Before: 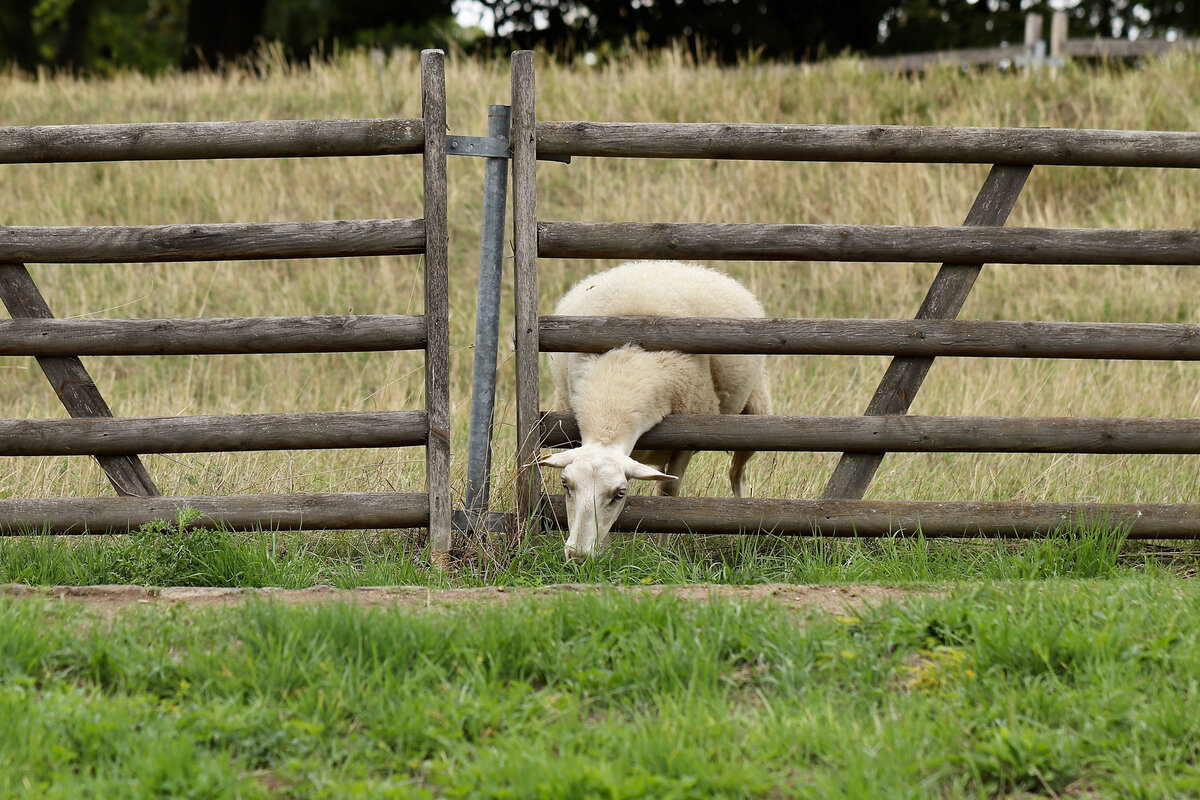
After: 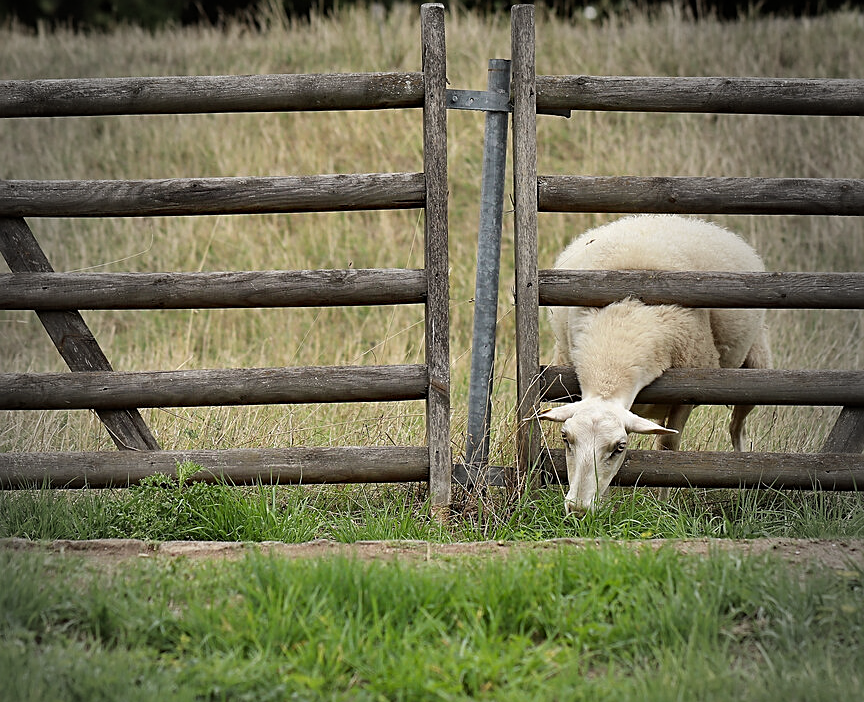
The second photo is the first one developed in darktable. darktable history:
sharpen: on, module defaults
crop: top 5.803%, right 27.864%, bottom 5.804%
vignetting: fall-off start 64.63%, center (-0.034, 0.148), width/height ratio 0.881
color balance: on, module defaults
